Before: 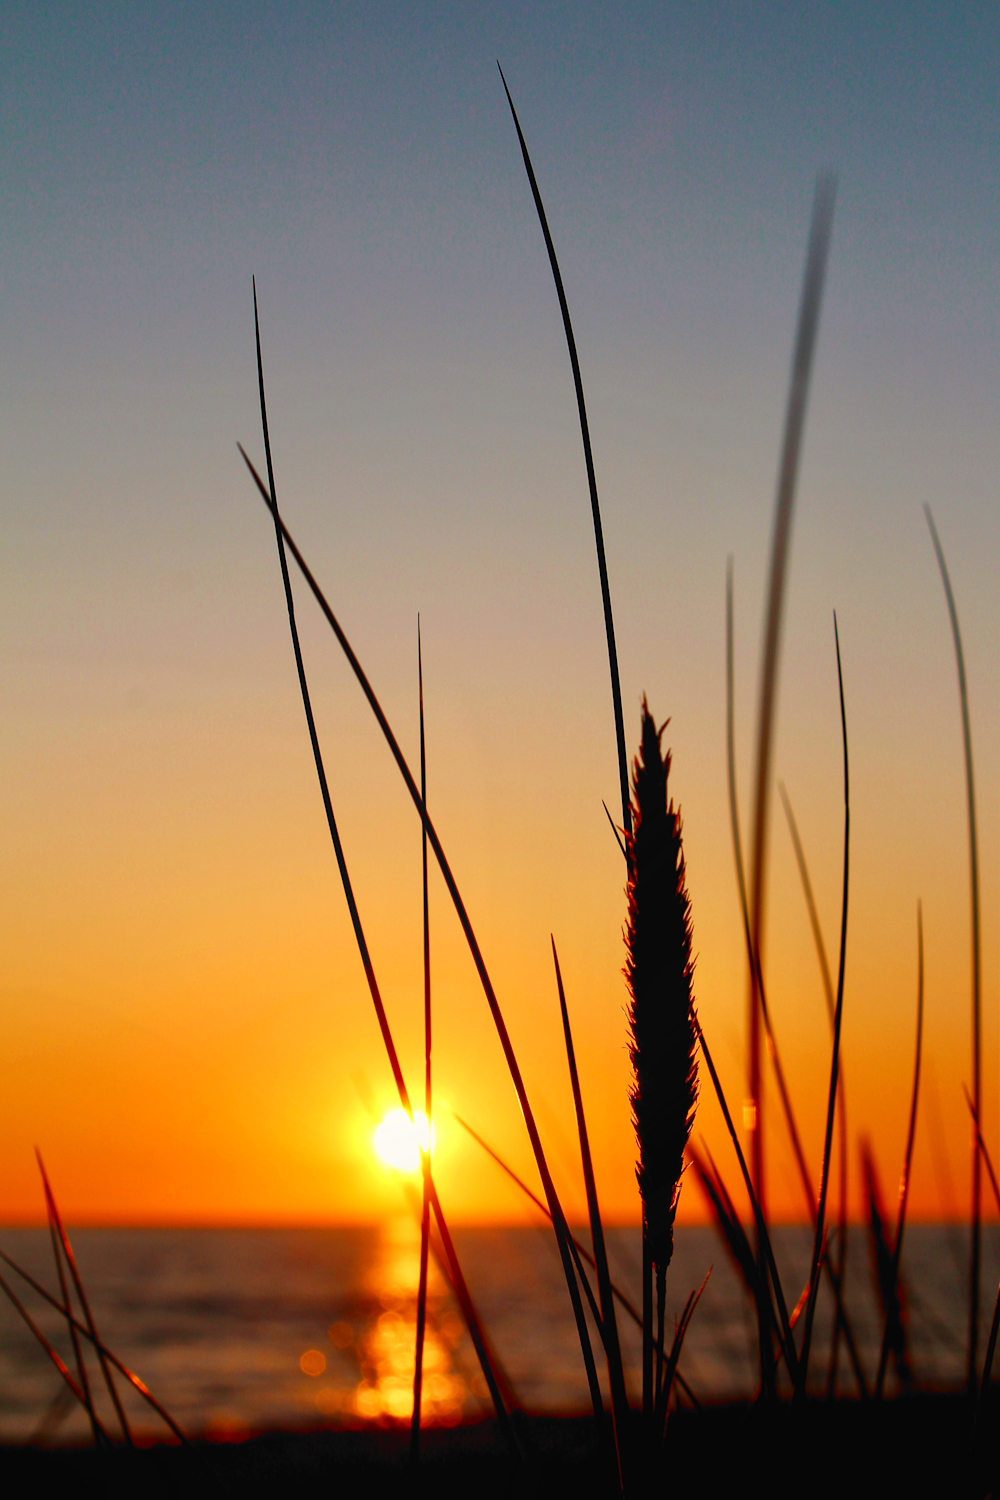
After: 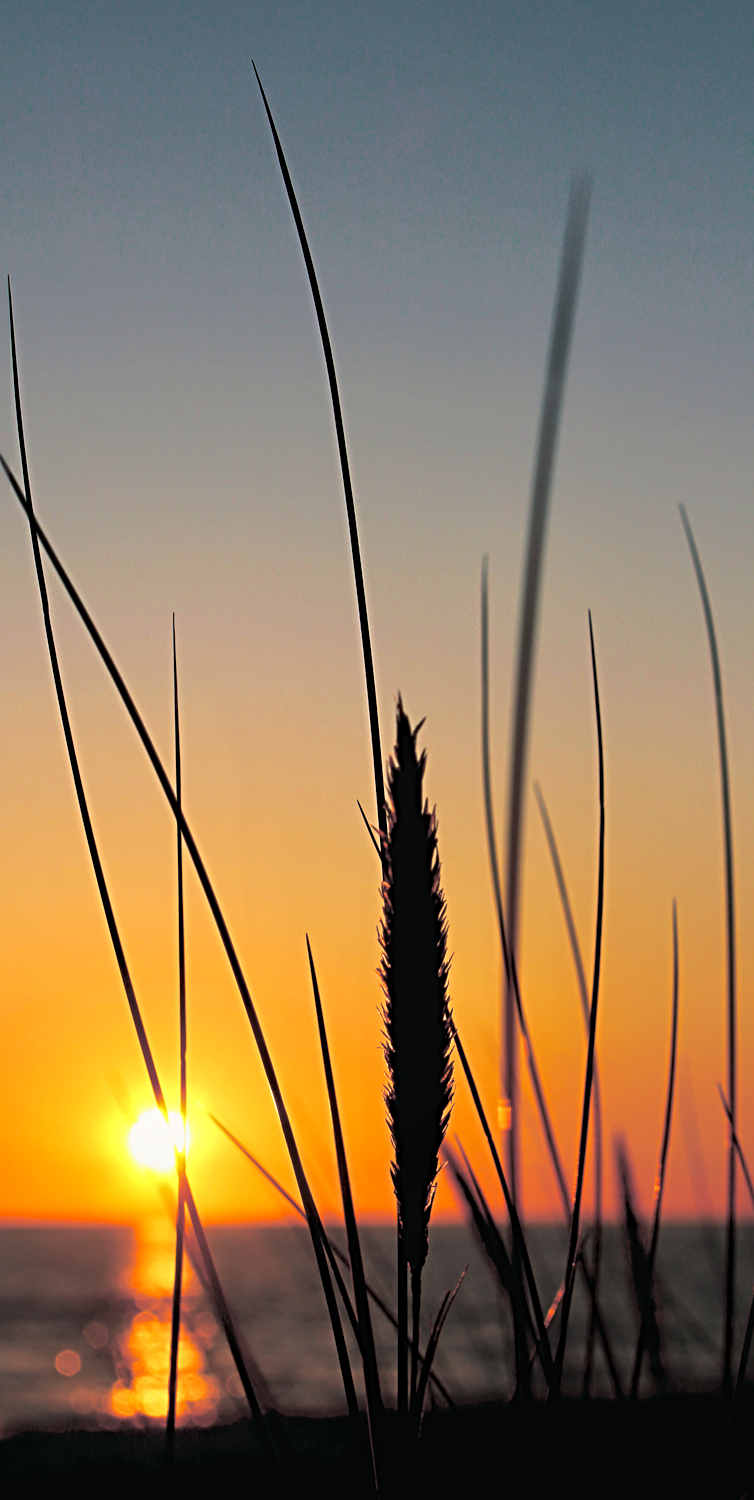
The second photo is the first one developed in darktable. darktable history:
sharpen: radius 4
split-toning: shadows › hue 201.6°, shadows › saturation 0.16, highlights › hue 50.4°, highlights › saturation 0.2, balance -49.9
crop and rotate: left 24.6%
tone equalizer: on, module defaults
